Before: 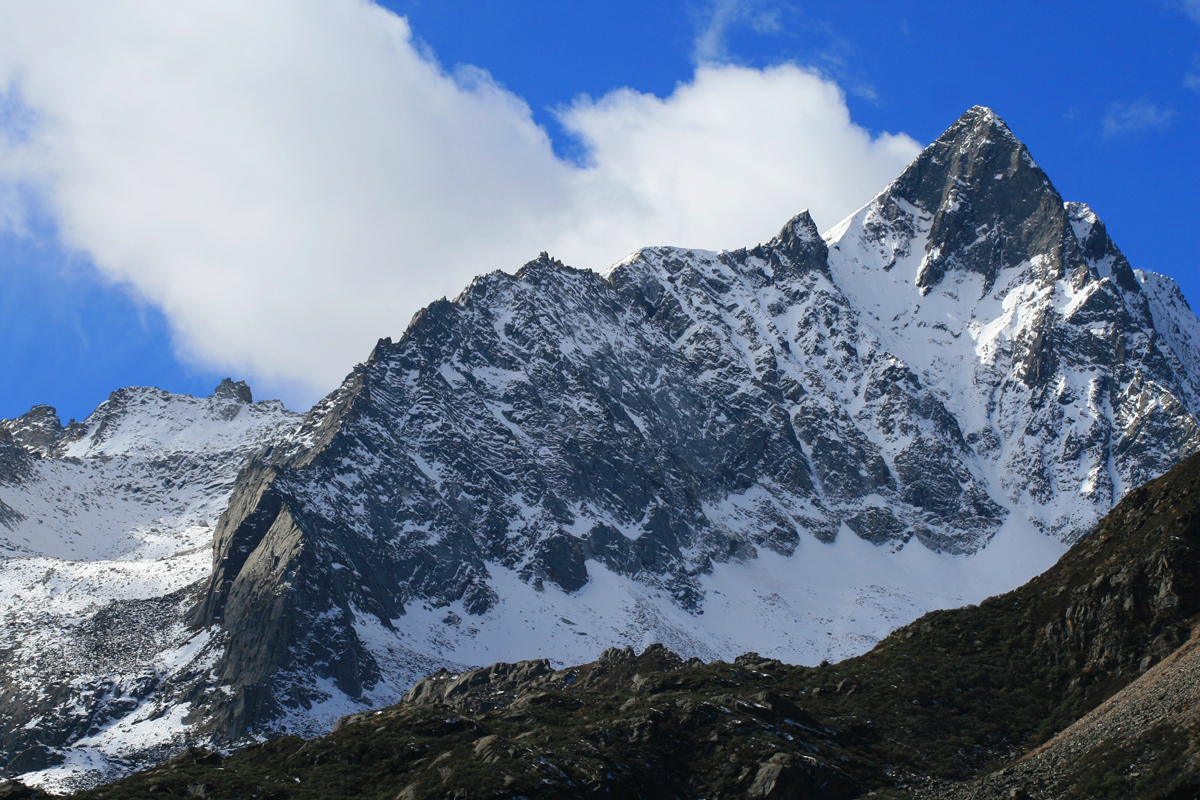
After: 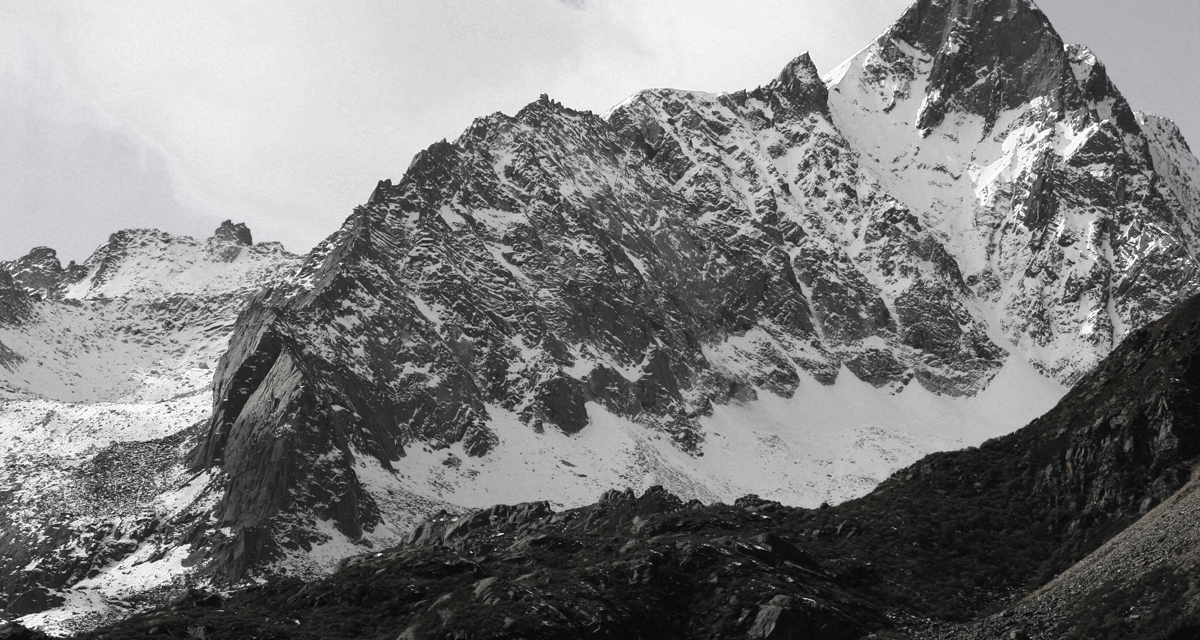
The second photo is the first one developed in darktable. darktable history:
color zones: curves: ch0 [(0, 0.613) (0.01, 0.613) (0.245, 0.448) (0.498, 0.529) (0.642, 0.665) (0.879, 0.777) (0.99, 0.613)]; ch1 [(0, 0.035) (0.121, 0.189) (0.259, 0.197) (0.415, 0.061) (0.589, 0.022) (0.732, 0.022) (0.857, 0.026) (0.991, 0.053)]
crop and rotate: top 19.998%
